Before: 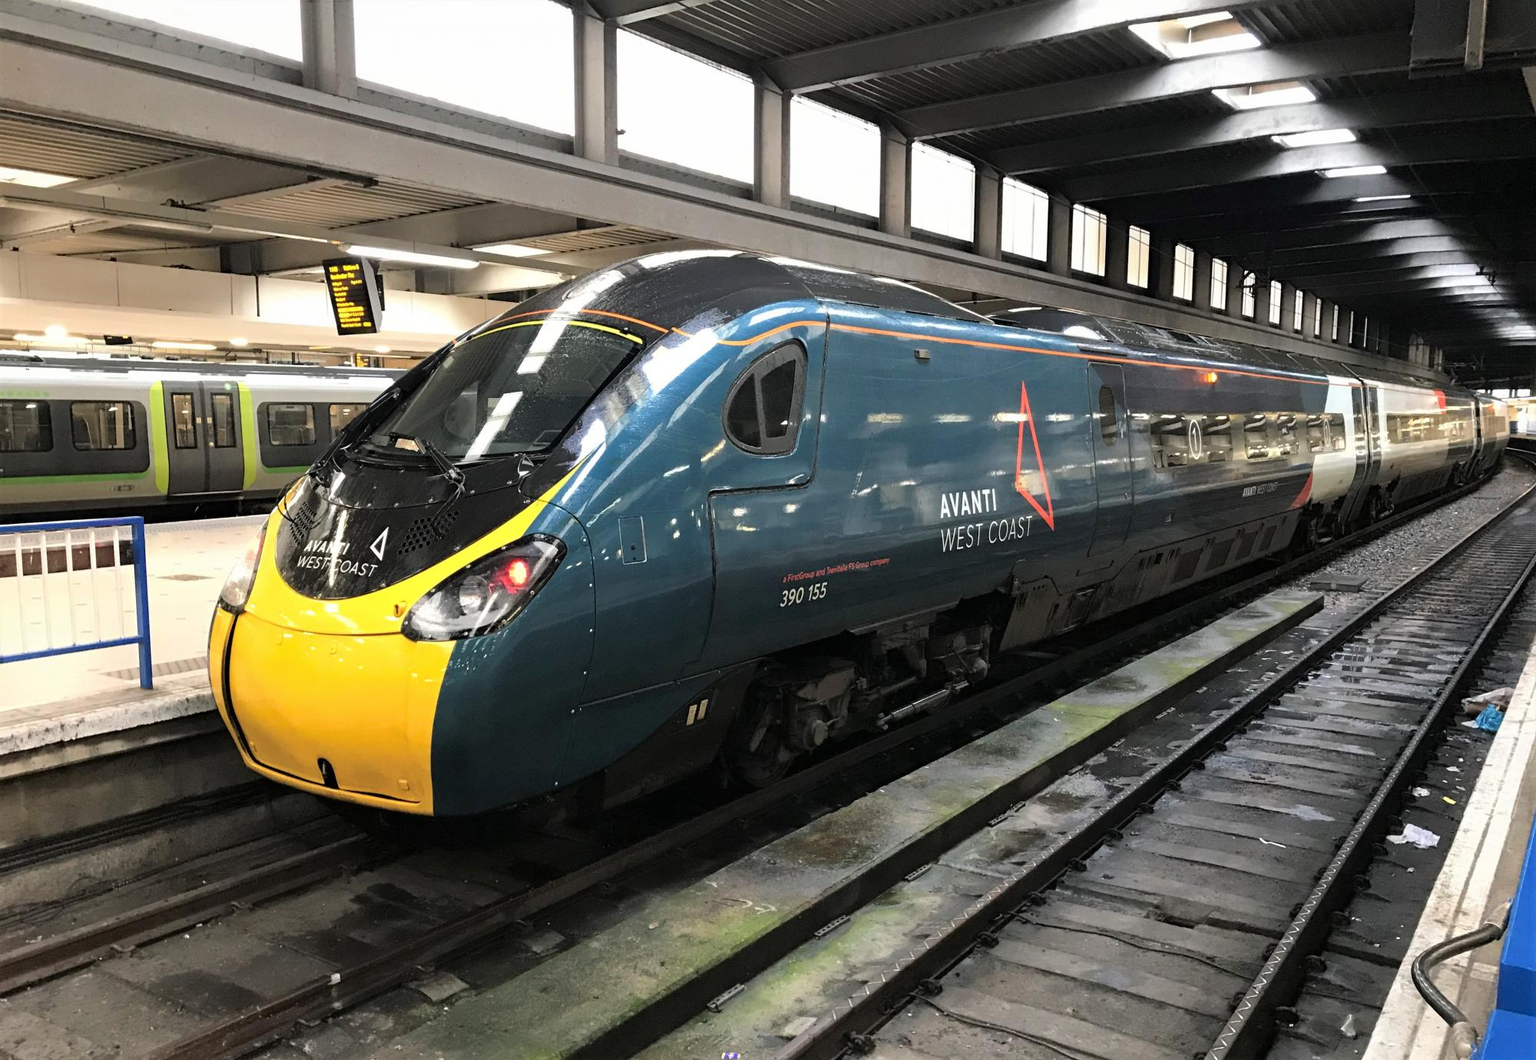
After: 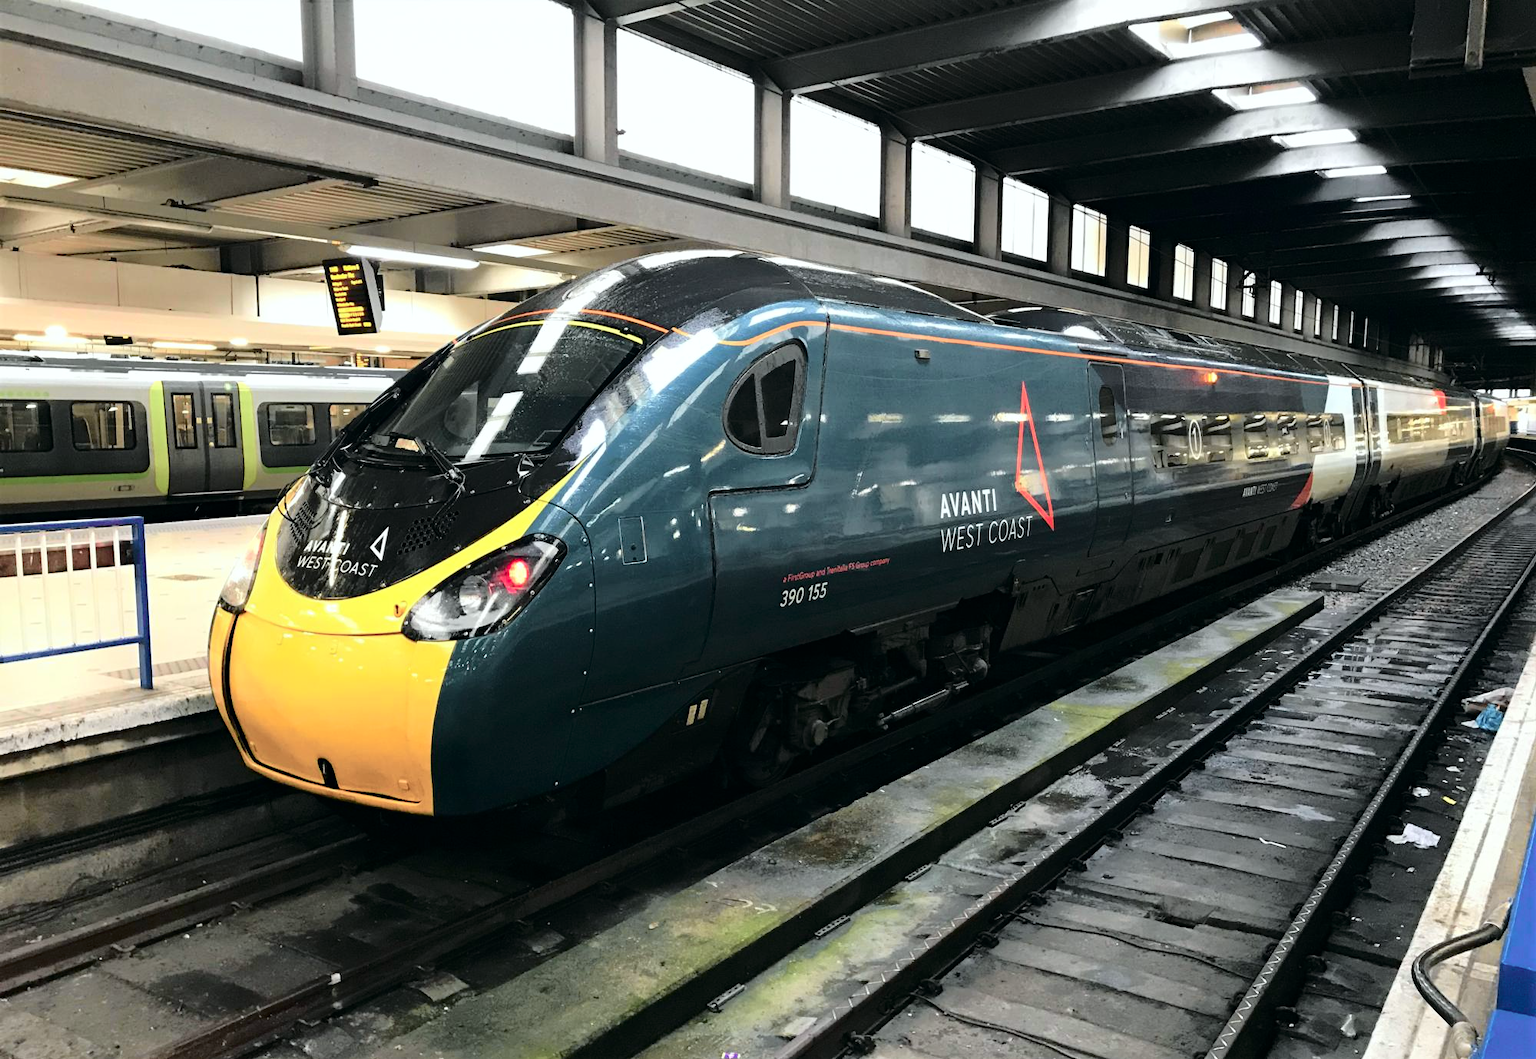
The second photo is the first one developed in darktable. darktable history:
tone curve: curves: ch0 [(0, 0) (0.081, 0.044) (0.192, 0.125) (0.283, 0.238) (0.416, 0.449) (0.495, 0.524) (0.686, 0.743) (0.826, 0.865) (0.978, 0.988)]; ch1 [(0, 0) (0.161, 0.092) (0.35, 0.33) (0.392, 0.392) (0.427, 0.426) (0.479, 0.472) (0.505, 0.497) (0.521, 0.514) (0.547, 0.568) (0.579, 0.597) (0.625, 0.627) (0.678, 0.733) (1, 1)]; ch2 [(0, 0) (0.346, 0.362) (0.404, 0.427) (0.502, 0.495) (0.531, 0.523) (0.549, 0.554) (0.582, 0.596) (0.629, 0.642) (0.717, 0.678) (1, 1)], color space Lab, independent channels, preserve colors none
